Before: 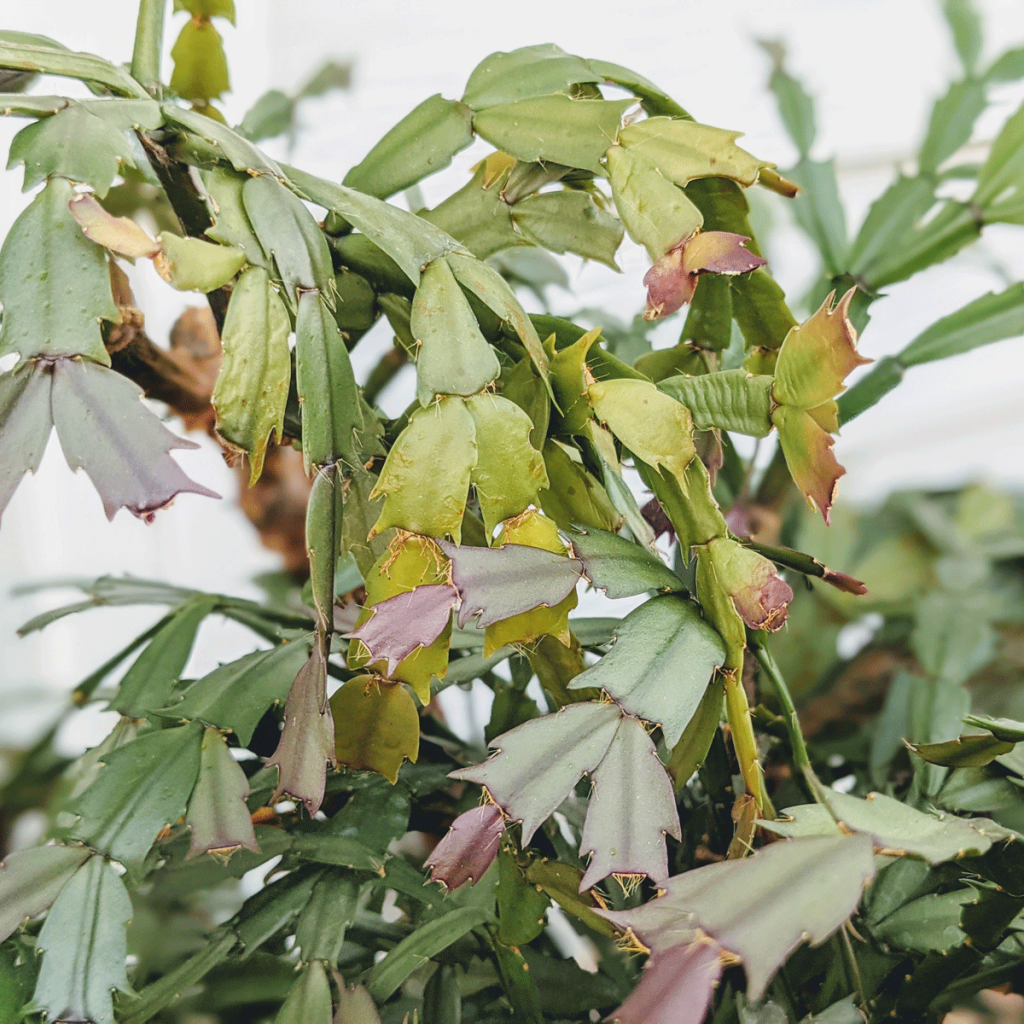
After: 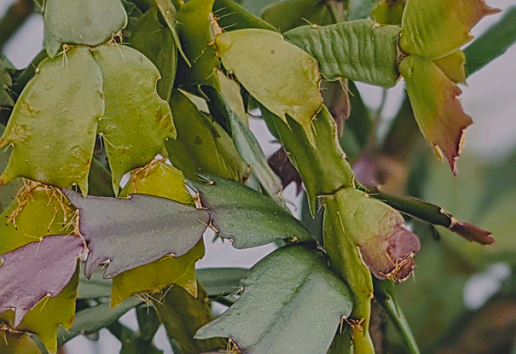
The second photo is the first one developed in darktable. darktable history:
sharpen: on, module defaults
exposure: black level correction -0.016, exposure -1.033 EV, compensate highlight preservation false
color balance rgb: highlights gain › chroma 2.904%, highlights gain › hue 60.34°, perceptual saturation grading › global saturation 29.924%
color calibration: gray › normalize channels true, illuminant as shot in camera, x 0.358, y 0.373, temperature 4628.91 K, gamut compression 0.016
shadows and highlights: low approximation 0.01, soften with gaussian
crop: left 36.449%, top 34.271%, right 13.065%, bottom 31.075%
